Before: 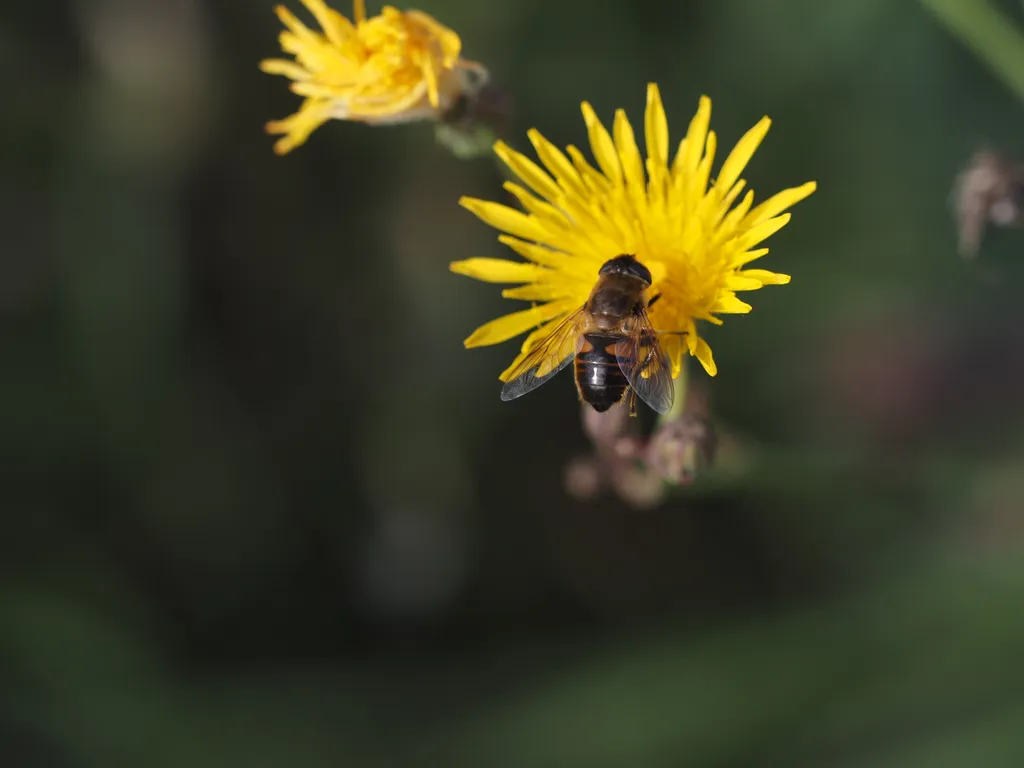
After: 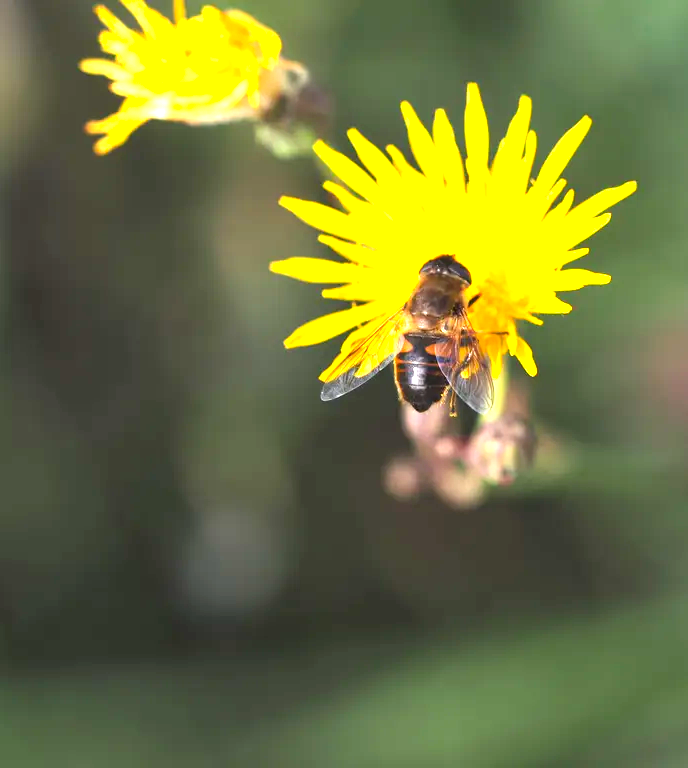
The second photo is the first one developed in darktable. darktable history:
exposure: black level correction 0, exposure 1.917 EV, compensate exposure bias true, compensate highlight preservation false
contrast brightness saturation: contrast 0.036, saturation 0.164
crop and rotate: left 17.656%, right 15.129%
